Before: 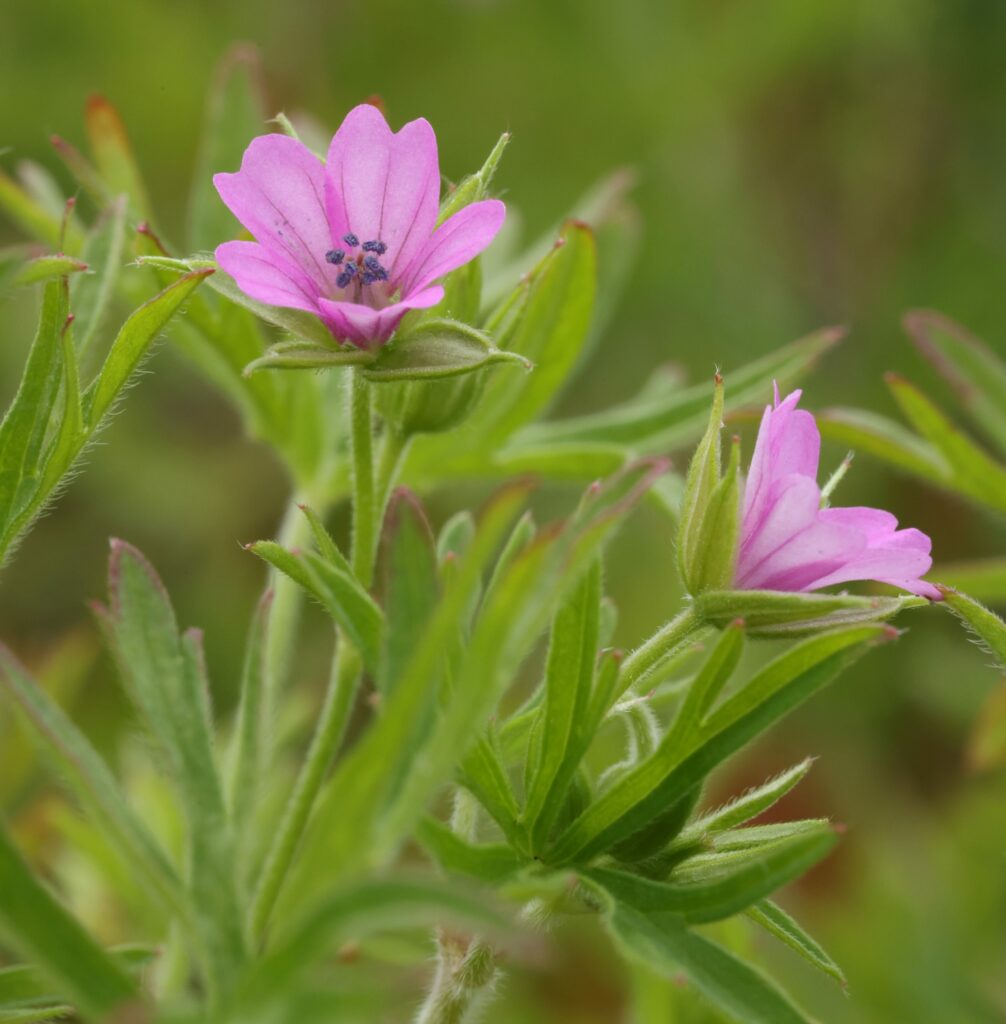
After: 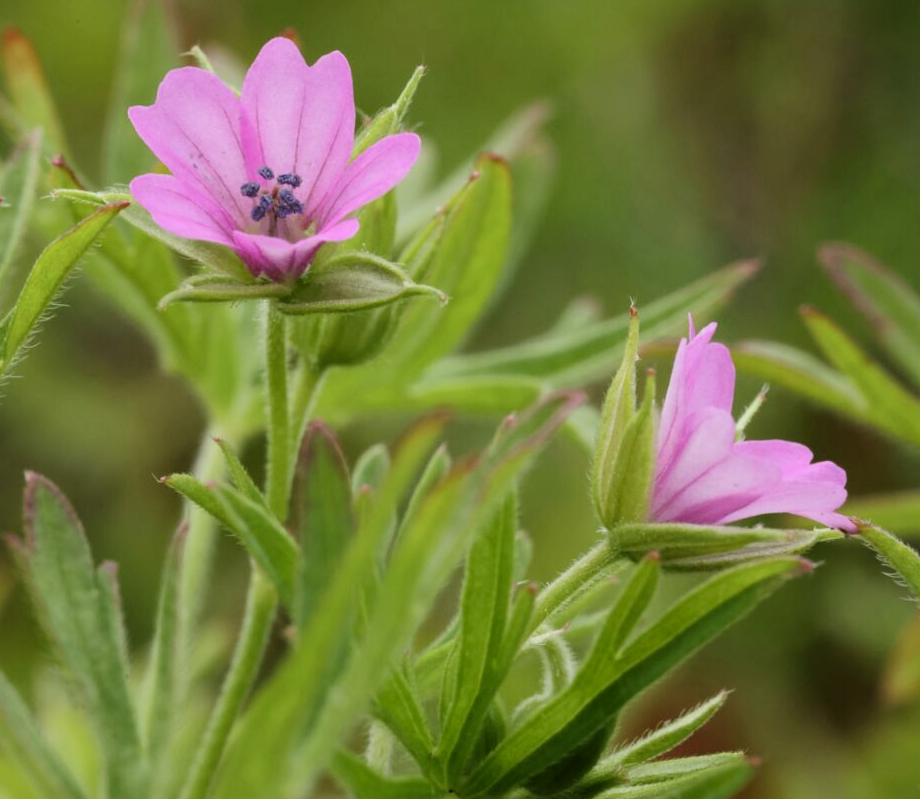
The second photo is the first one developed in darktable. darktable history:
filmic rgb: black relative exposure -16 EV, white relative exposure 6.3 EV, hardness 5.04, contrast 1.351, color science v6 (2022), iterations of high-quality reconstruction 0
crop: left 8.484%, top 6.609%, bottom 15.315%
